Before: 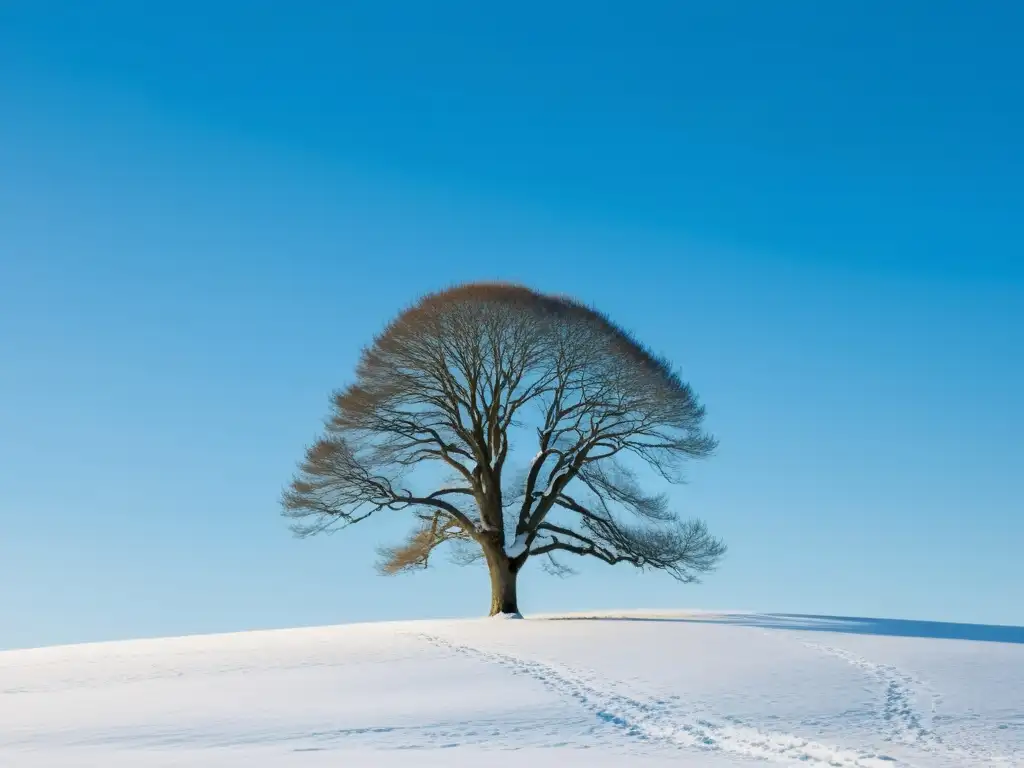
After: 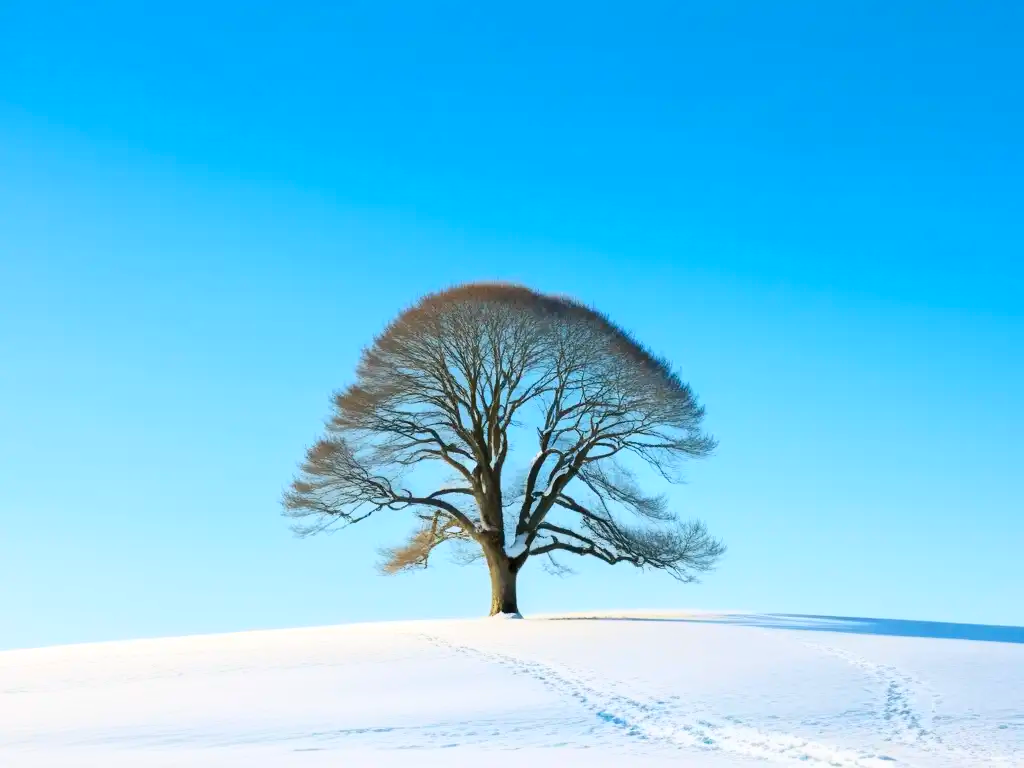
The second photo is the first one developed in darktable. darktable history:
exposure: exposure 0.2 EV, compensate highlight preservation false
contrast brightness saturation: contrast 0.2, brightness 0.16, saturation 0.22
